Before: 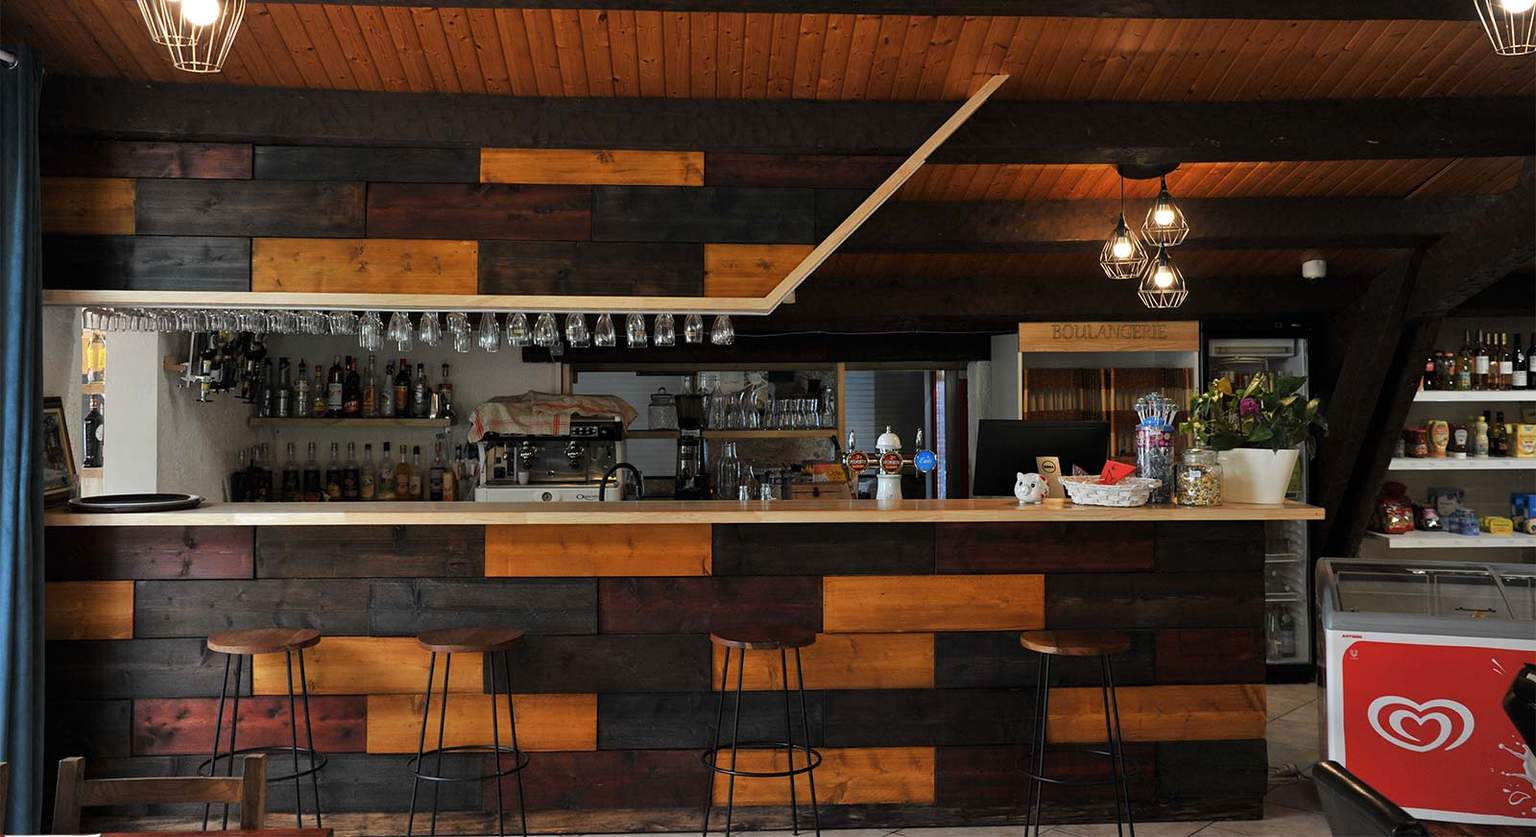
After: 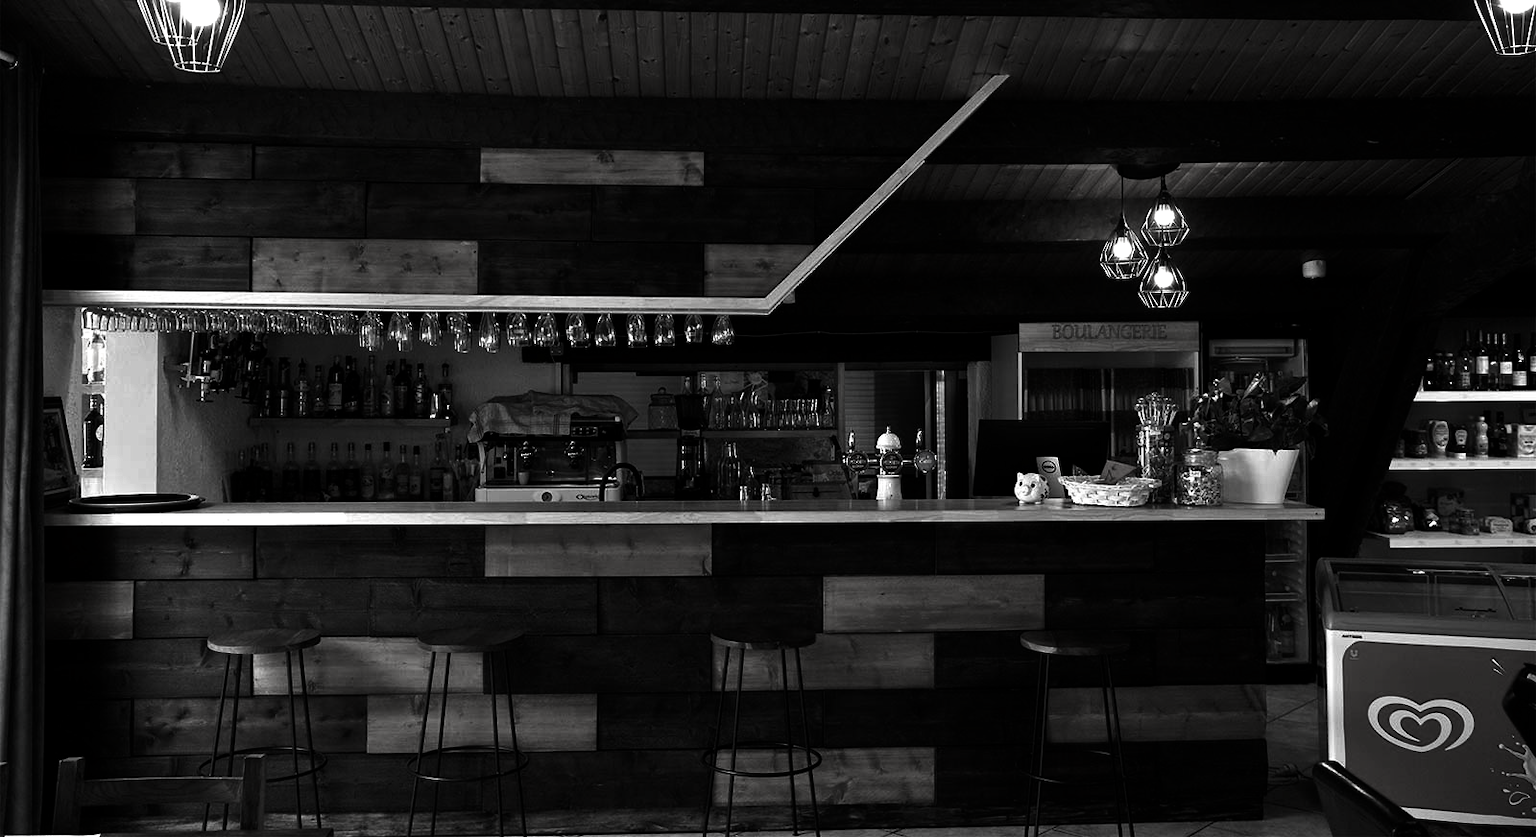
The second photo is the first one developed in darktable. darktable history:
exposure: black level correction 0, exposure 0.704 EV, compensate highlight preservation false
contrast brightness saturation: contrast -0.034, brightness -0.601, saturation -0.991
velvia: on, module defaults
